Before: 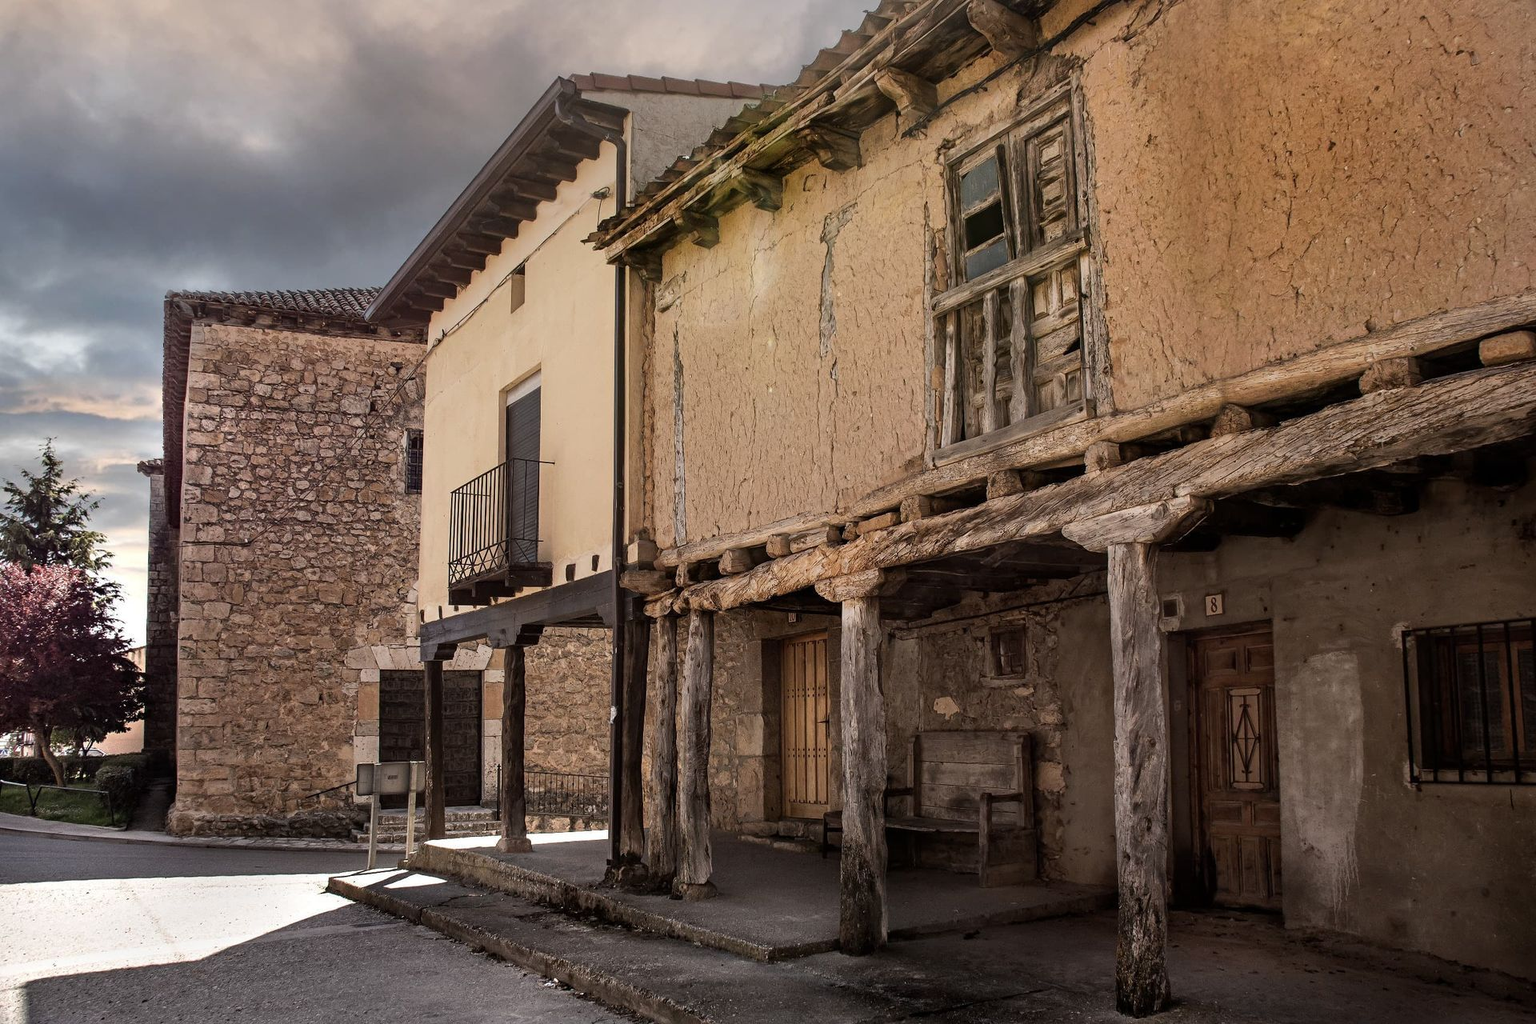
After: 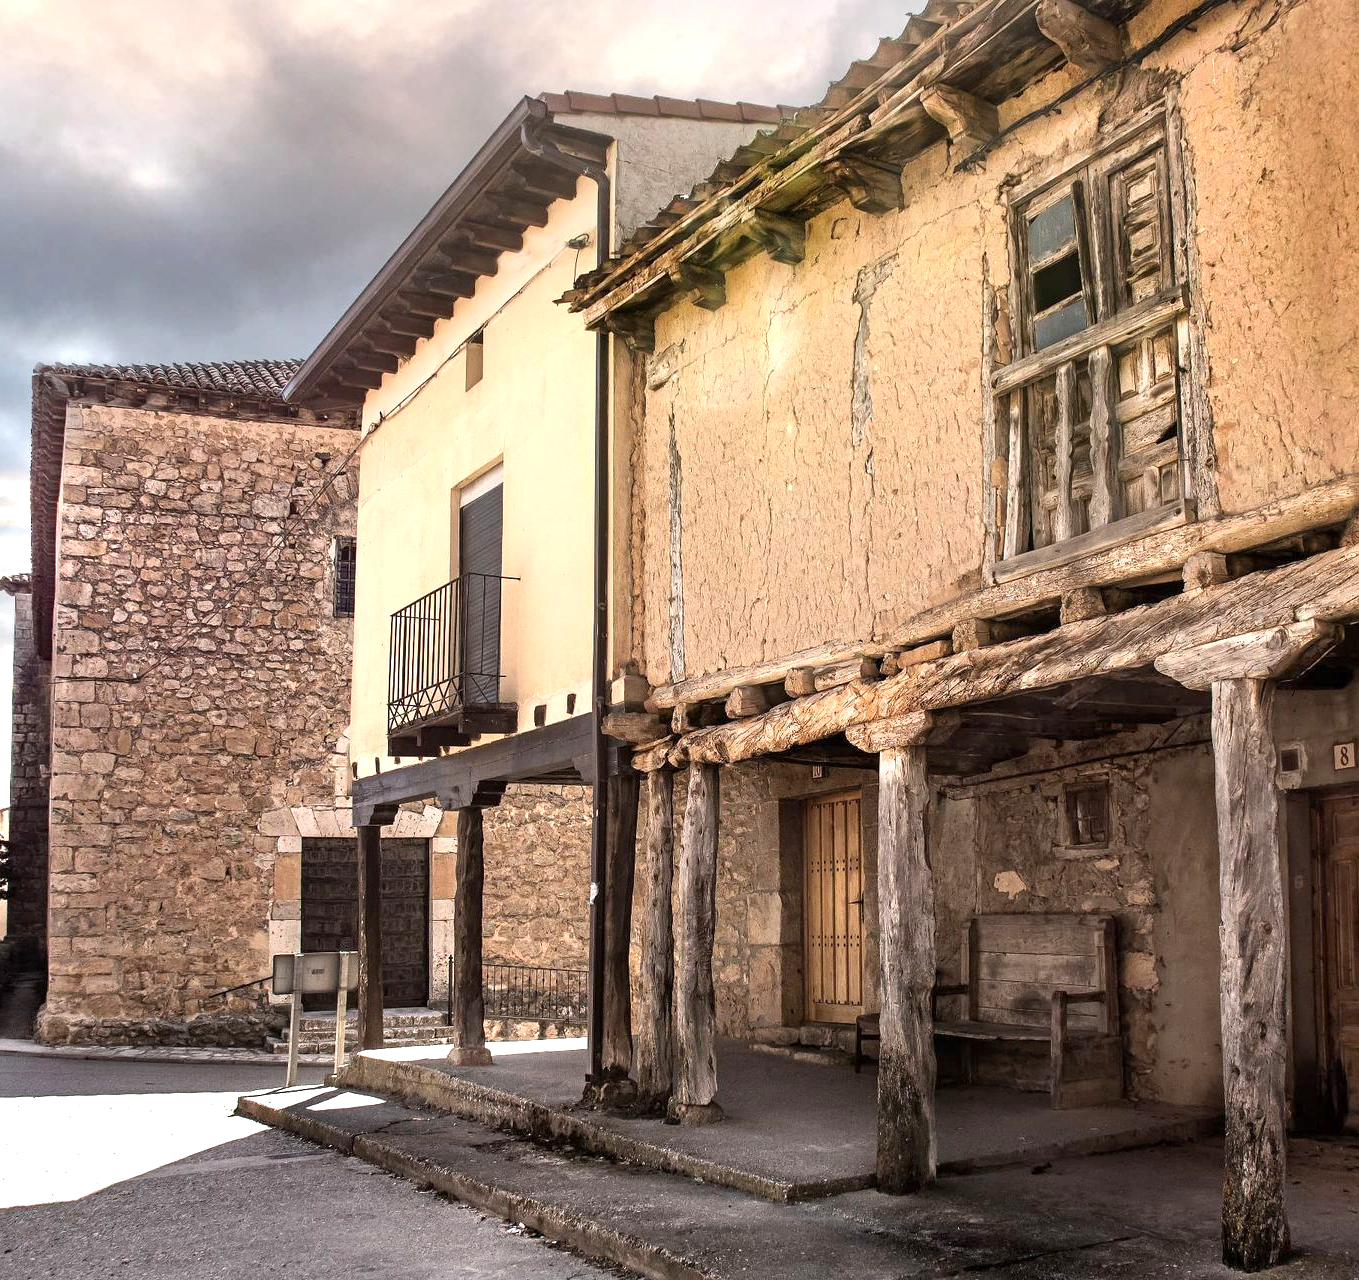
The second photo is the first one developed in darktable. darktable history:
crop and rotate: left 9.061%, right 20.142%
exposure: exposure 1 EV, compensate highlight preservation false
